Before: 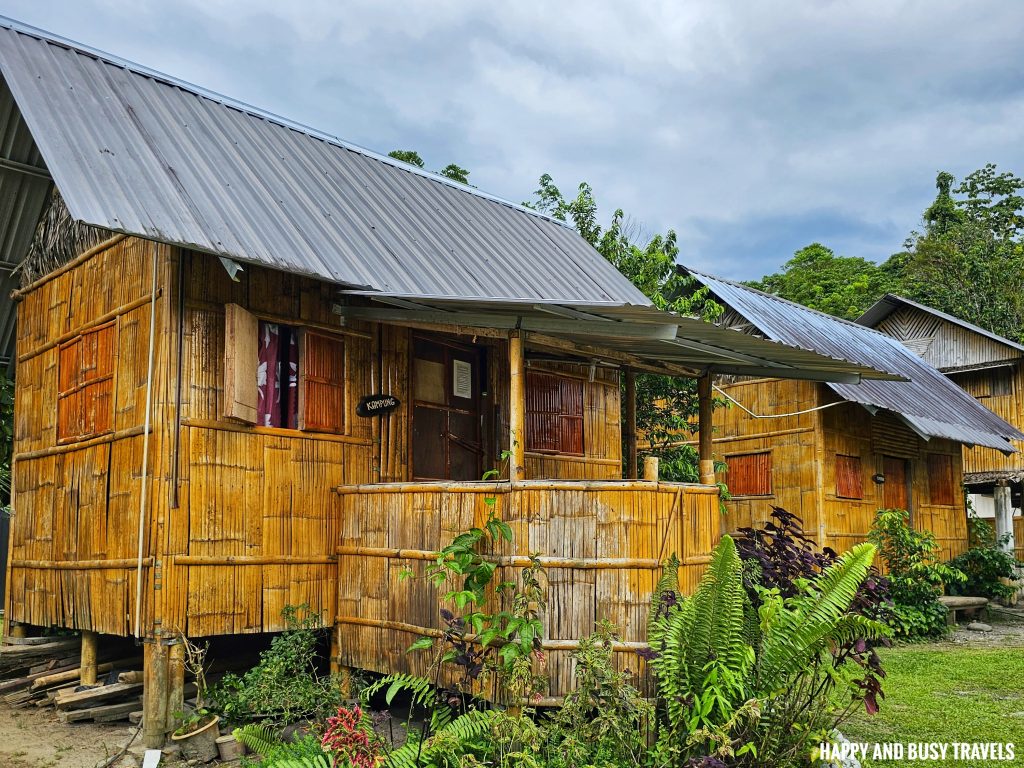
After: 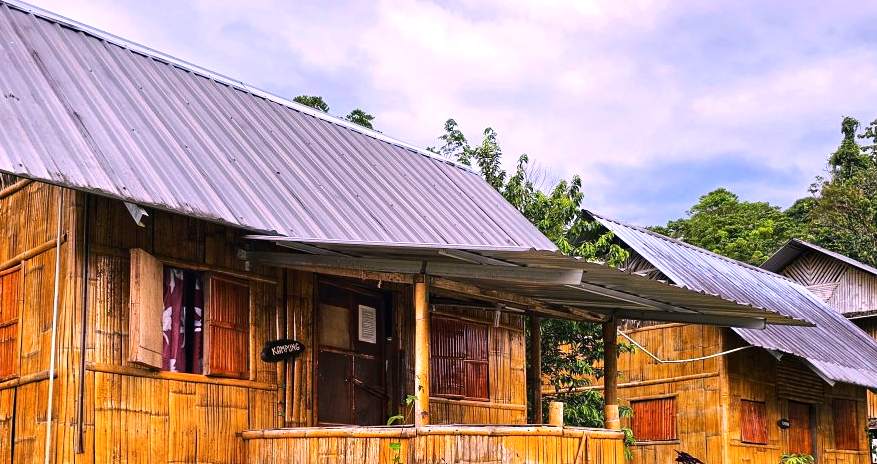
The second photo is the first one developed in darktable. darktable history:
crop and rotate: left 9.345%, top 7.22%, right 4.982%, bottom 32.331%
white balance: red 1.188, blue 1.11
tone equalizer: -8 EV -0.417 EV, -7 EV -0.389 EV, -6 EV -0.333 EV, -5 EV -0.222 EV, -3 EV 0.222 EV, -2 EV 0.333 EV, -1 EV 0.389 EV, +0 EV 0.417 EV, edges refinement/feathering 500, mask exposure compensation -1.25 EV, preserve details no
